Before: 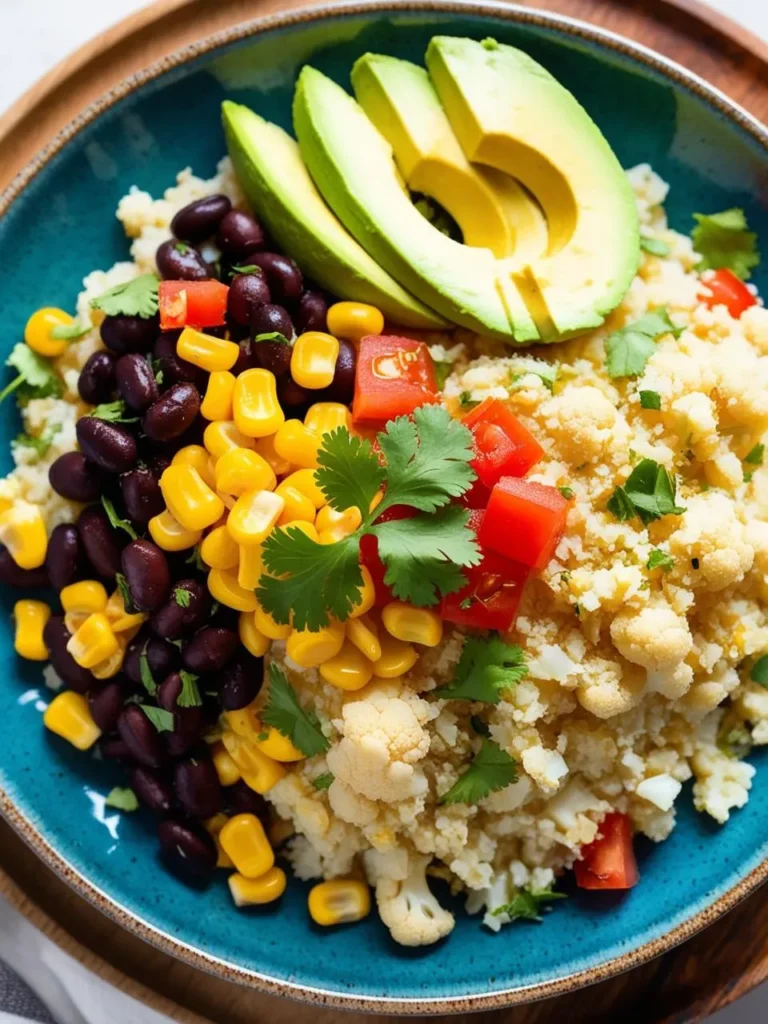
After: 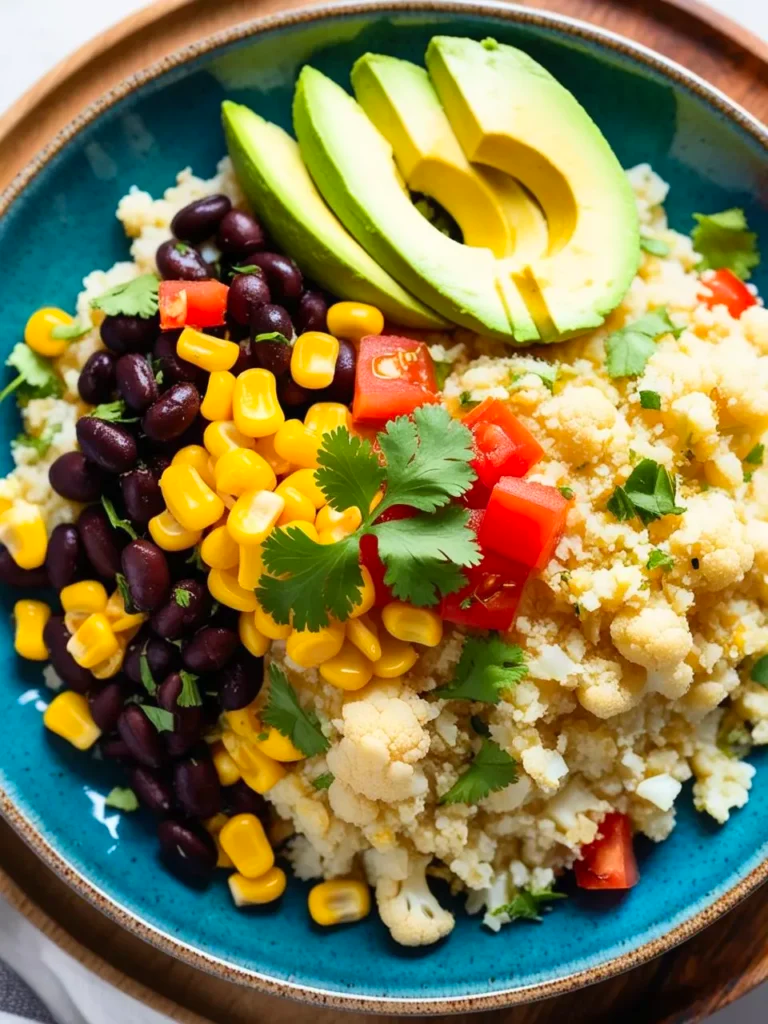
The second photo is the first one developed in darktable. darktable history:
contrast brightness saturation: contrast 0.097, brightness 0.038, saturation 0.093
